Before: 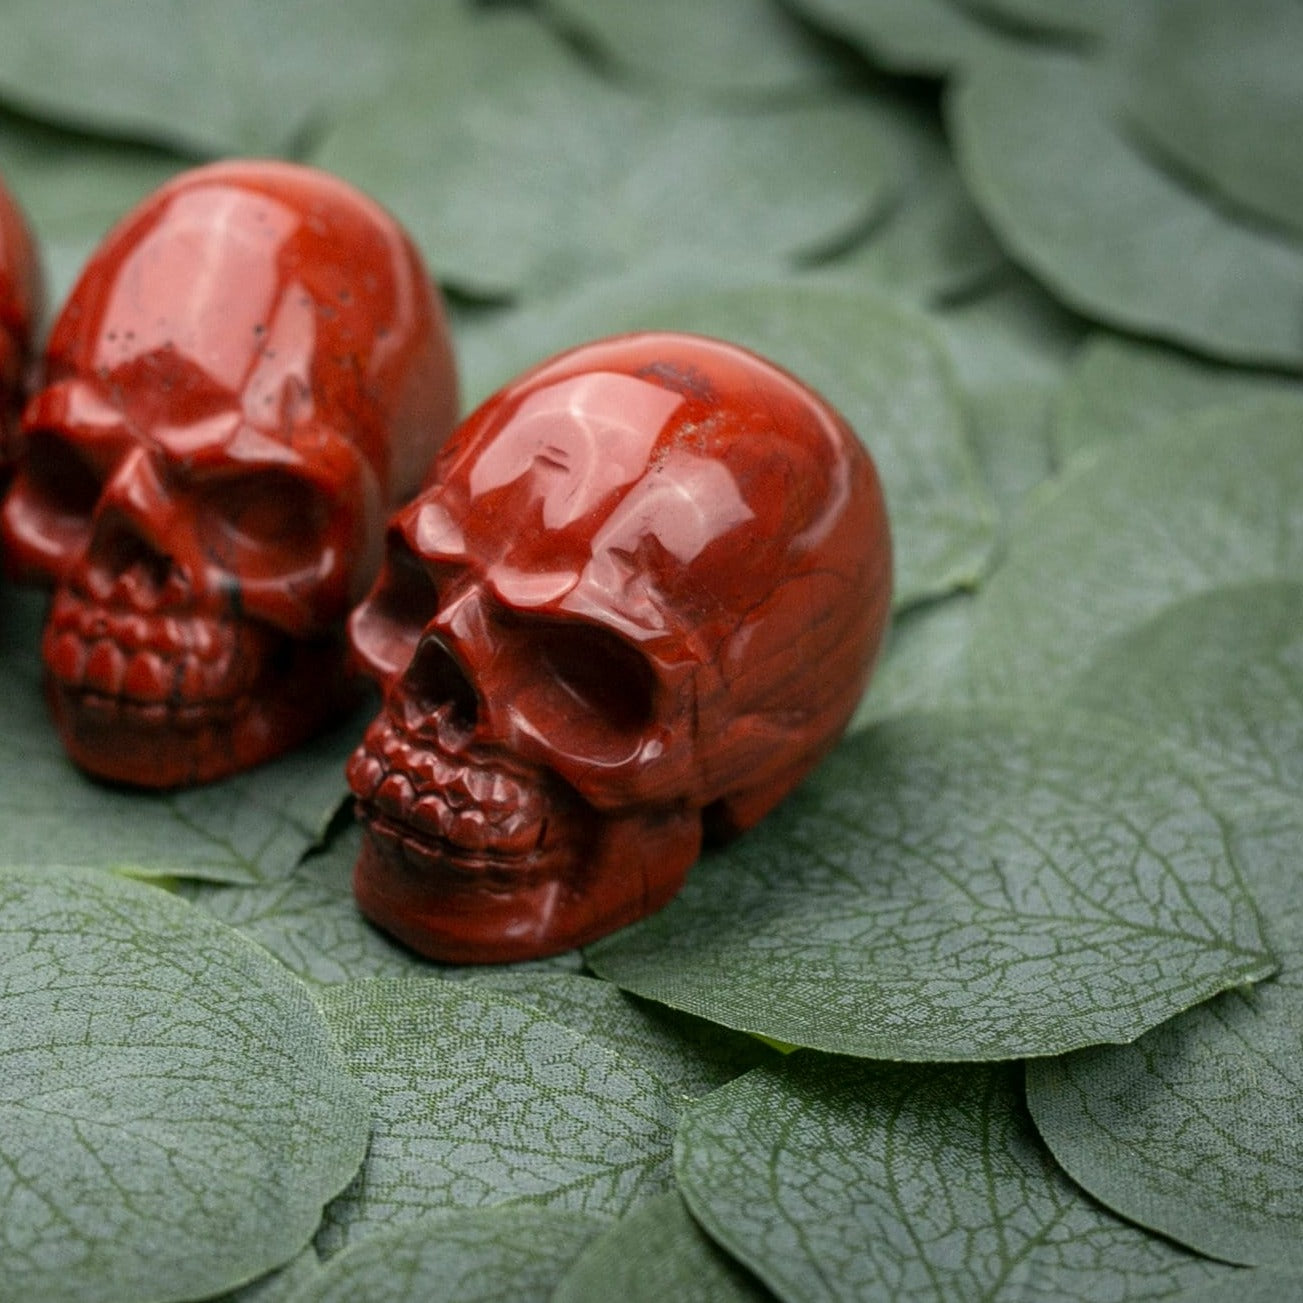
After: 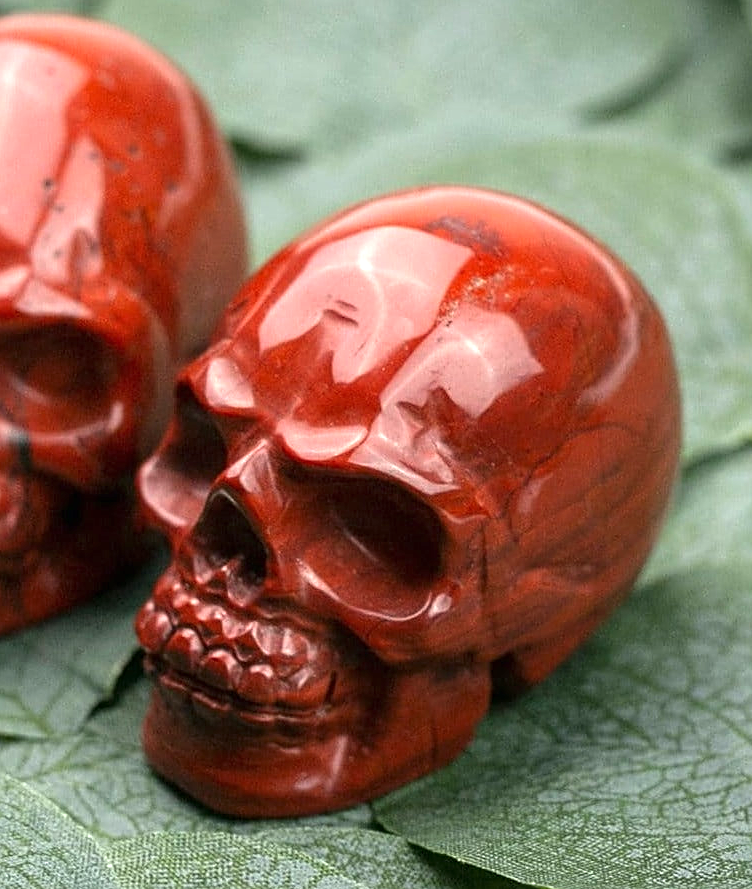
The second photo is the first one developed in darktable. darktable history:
exposure: black level correction 0, exposure 0.7 EV, compensate exposure bias true, compensate highlight preservation false
crop: left 16.202%, top 11.208%, right 26.045%, bottom 20.557%
sharpen: on, module defaults
